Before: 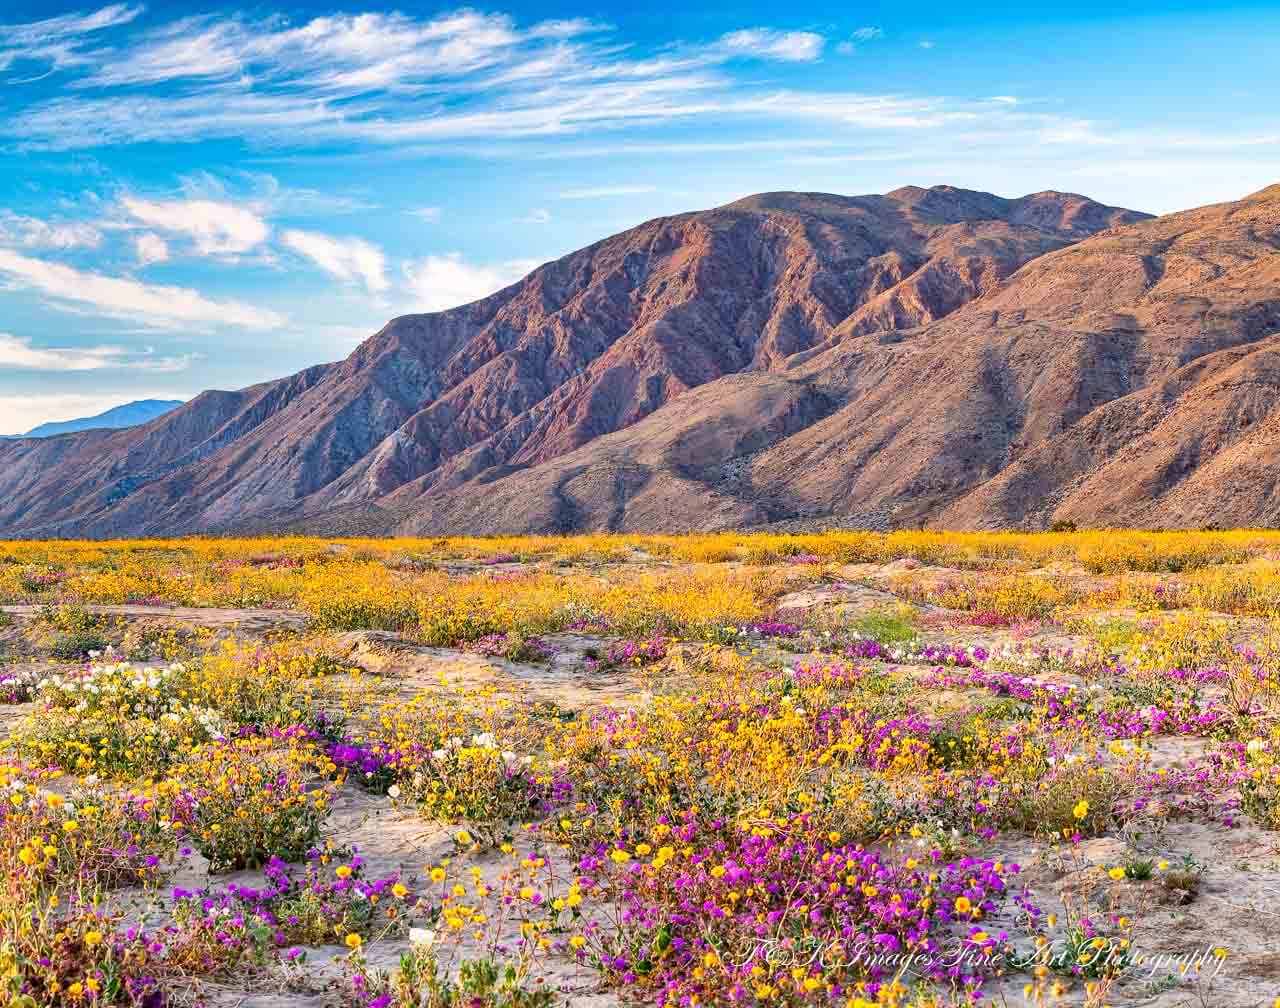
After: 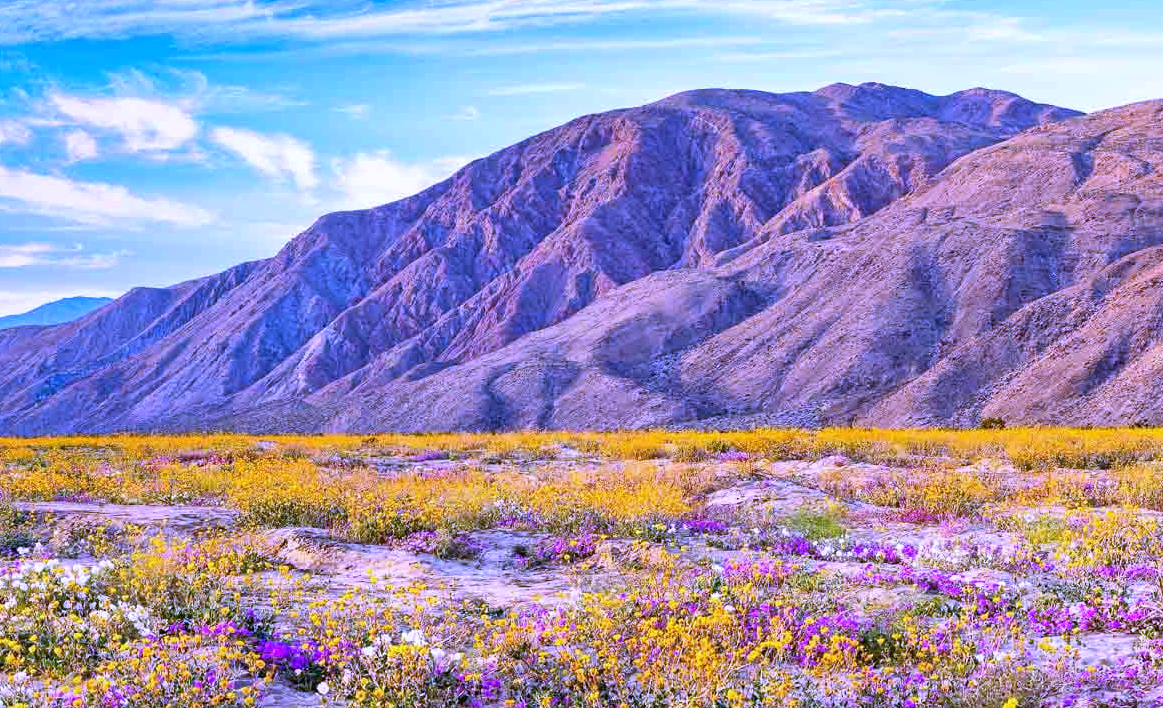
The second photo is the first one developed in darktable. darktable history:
crop: left 5.596%, top 10.314%, right 3.534%, bottom 19.395%
white balance: red 0.98, blue 1.61
